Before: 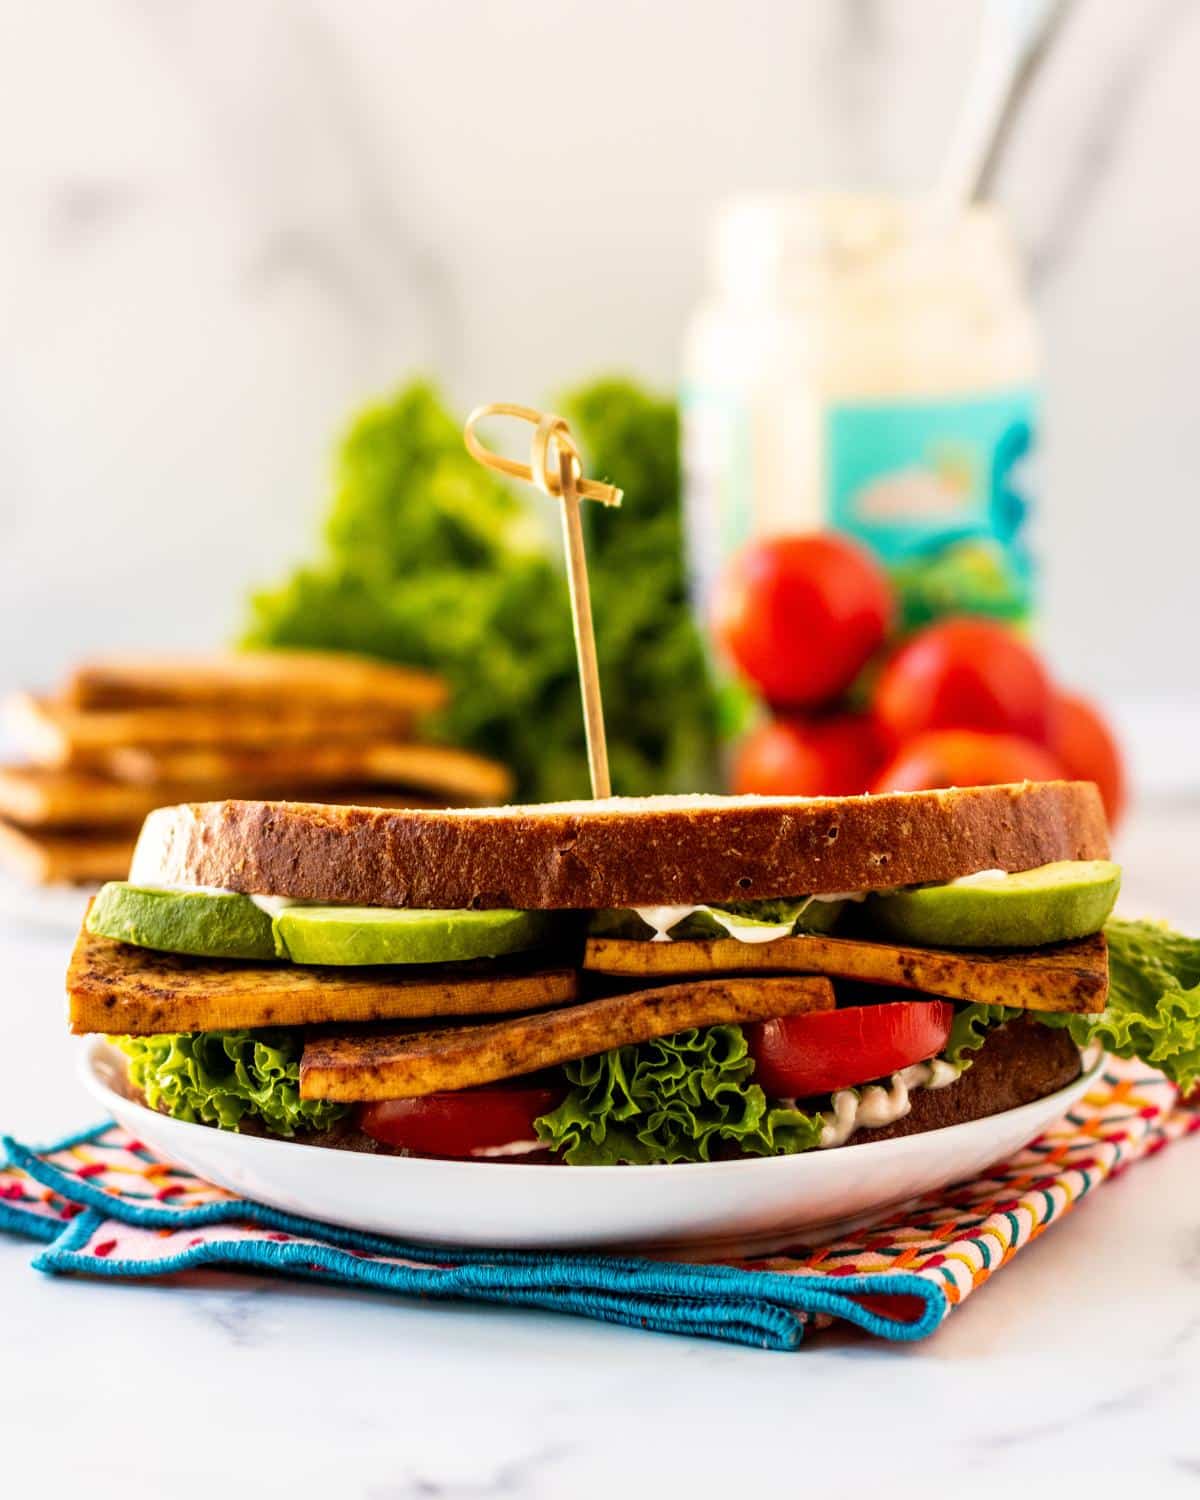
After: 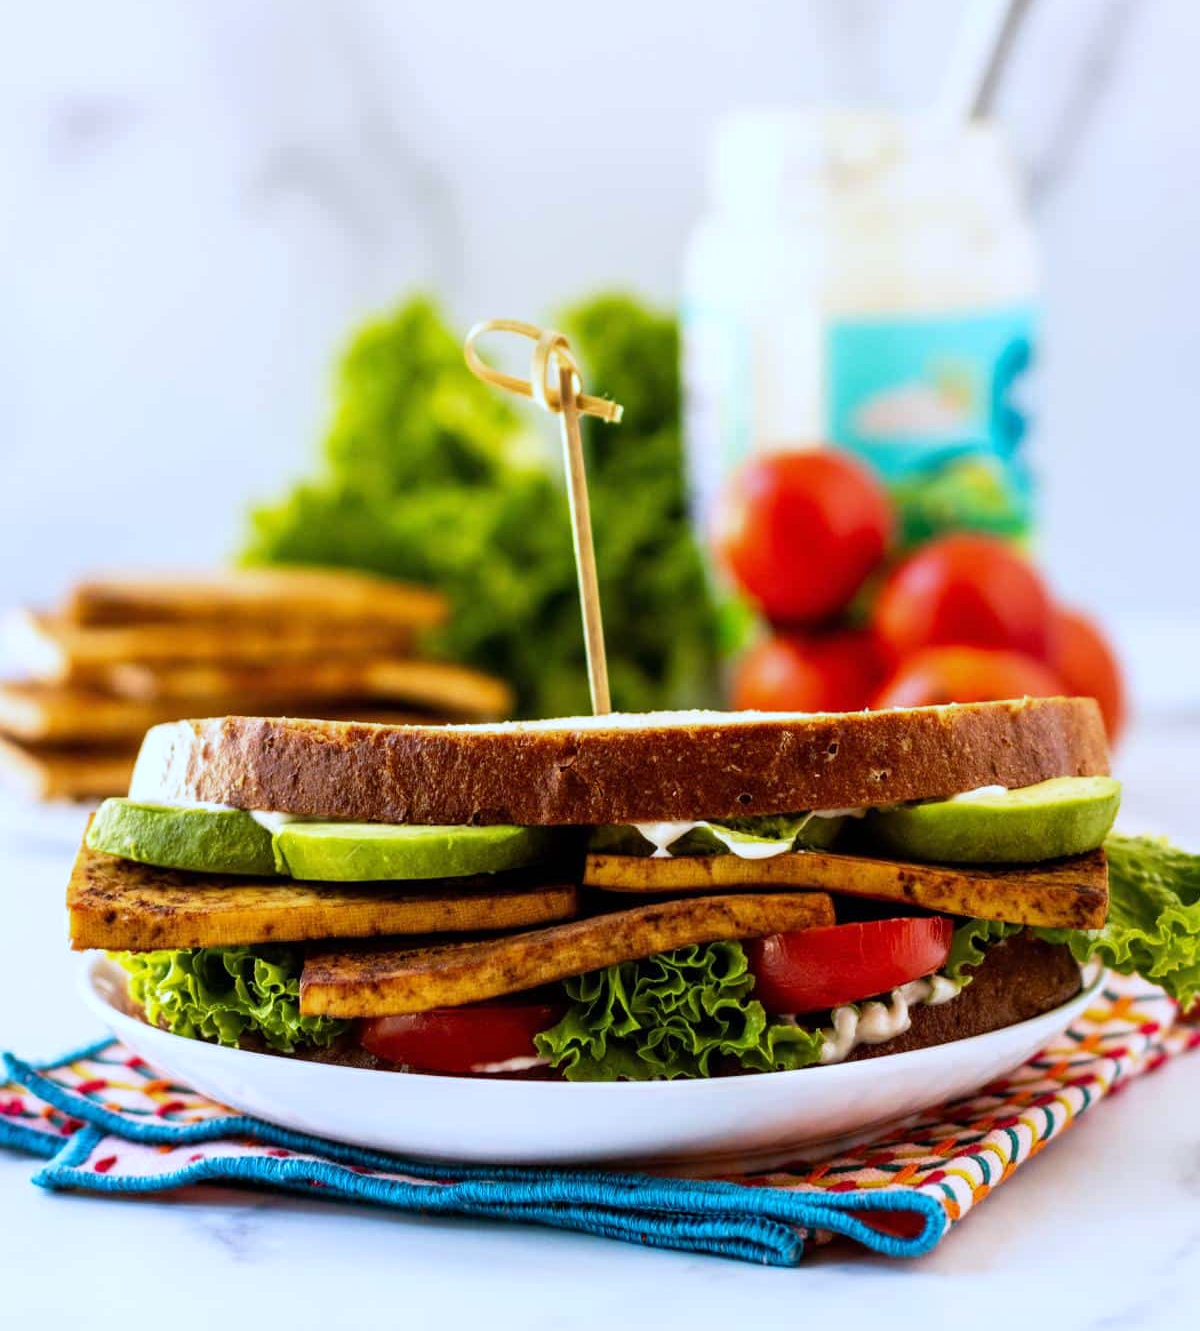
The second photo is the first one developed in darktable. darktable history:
tone equalizer: on, module defaults
white balance: red 0.926, green 1.003, blue 1.133
exposure: compensate highlight preservation false
crop and rotate: top 5.609%, bottom 5.609%
